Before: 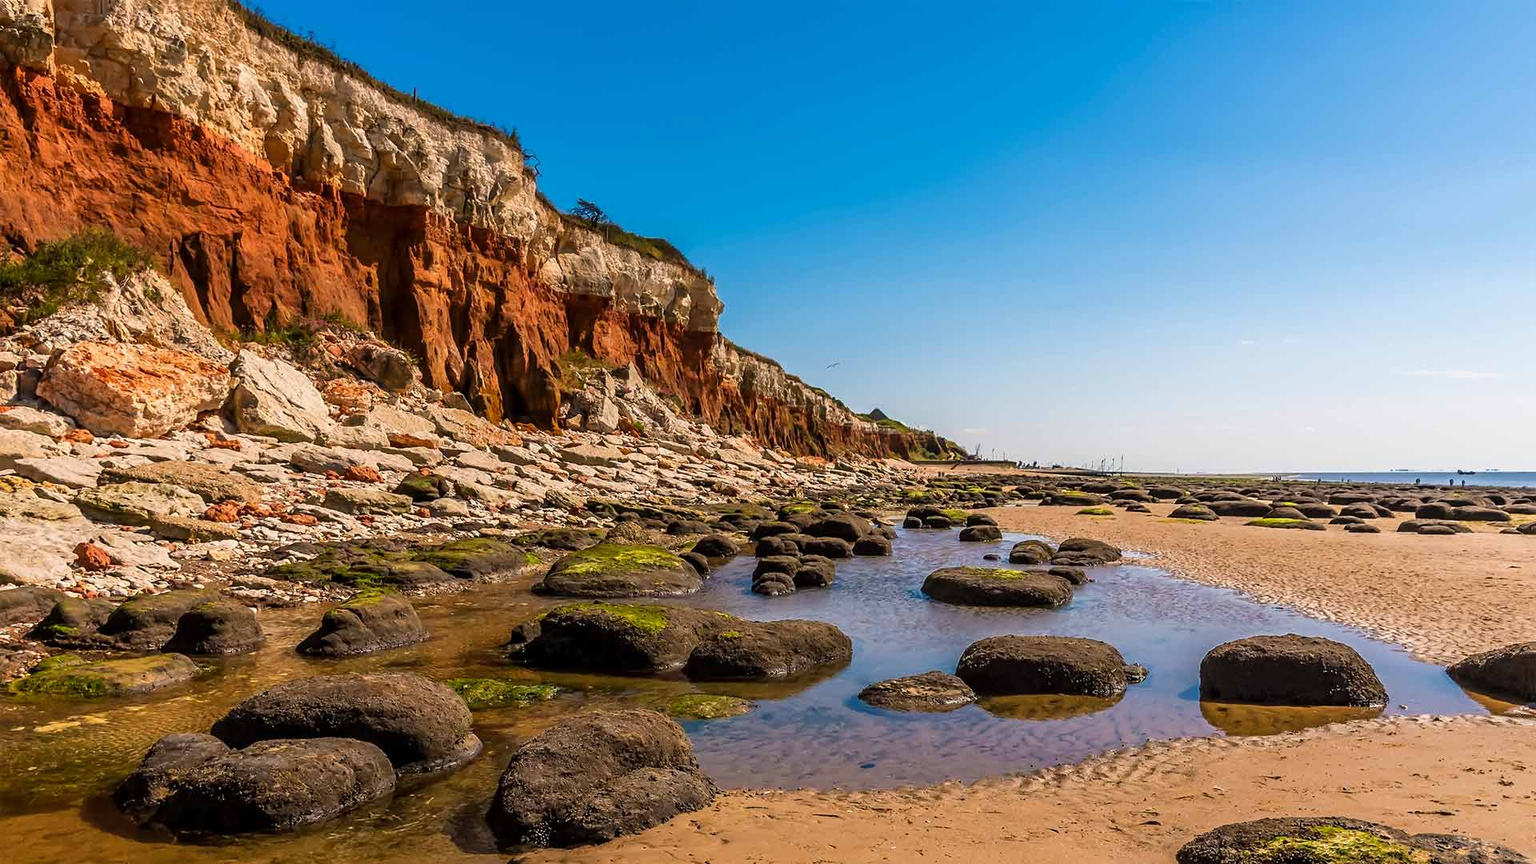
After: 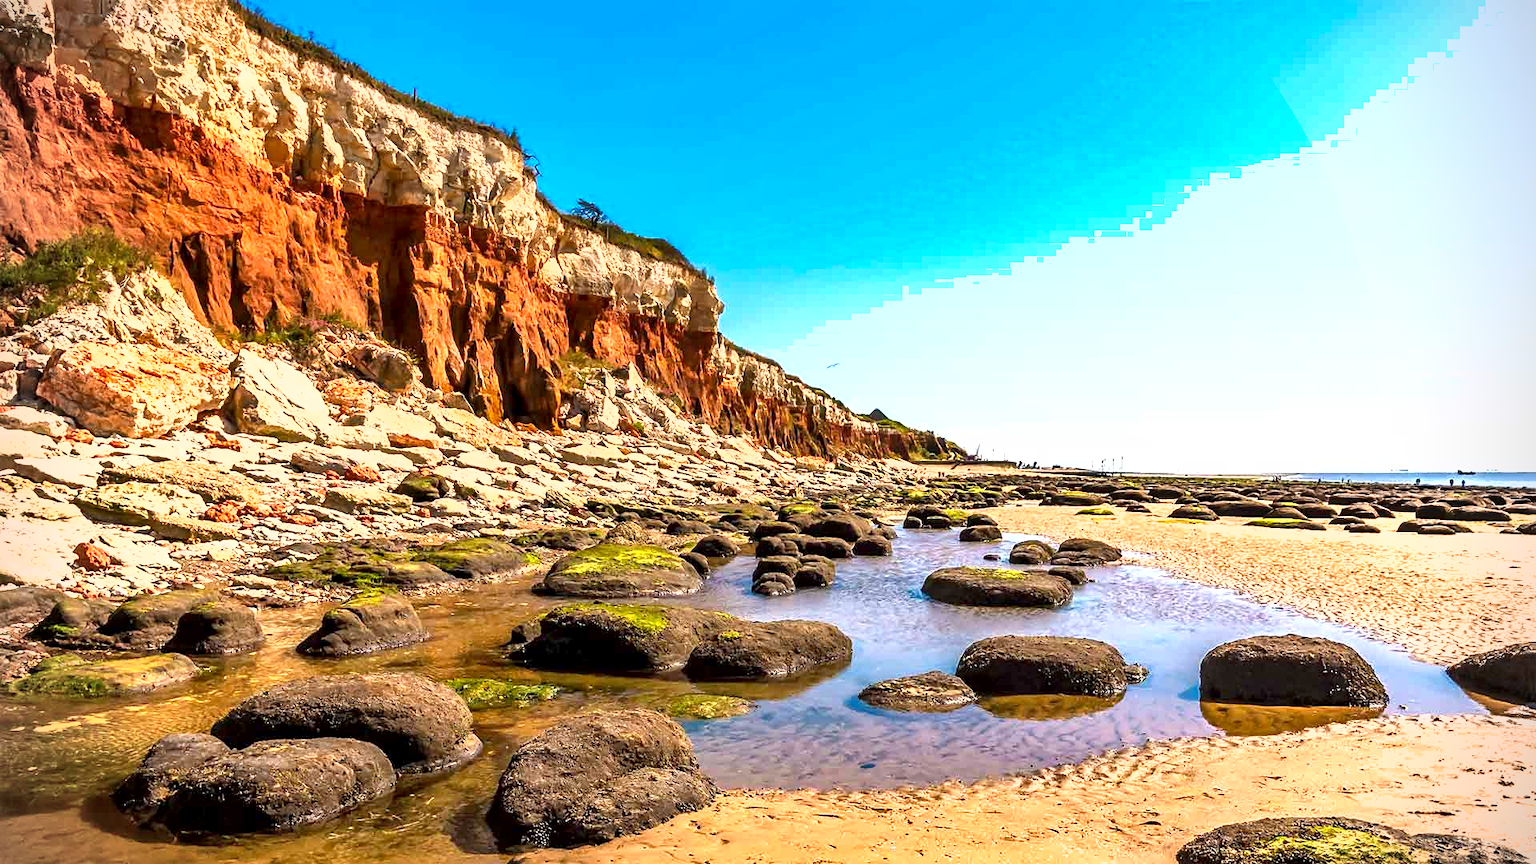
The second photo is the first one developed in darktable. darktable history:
vignetting: dithering 16-bit output, unbound false
shadows and highlights: shadows 60.33, soften with gaussian
exposure: black level correction 0.001, exposure 1.303 EV, compensate highlight preservation false
